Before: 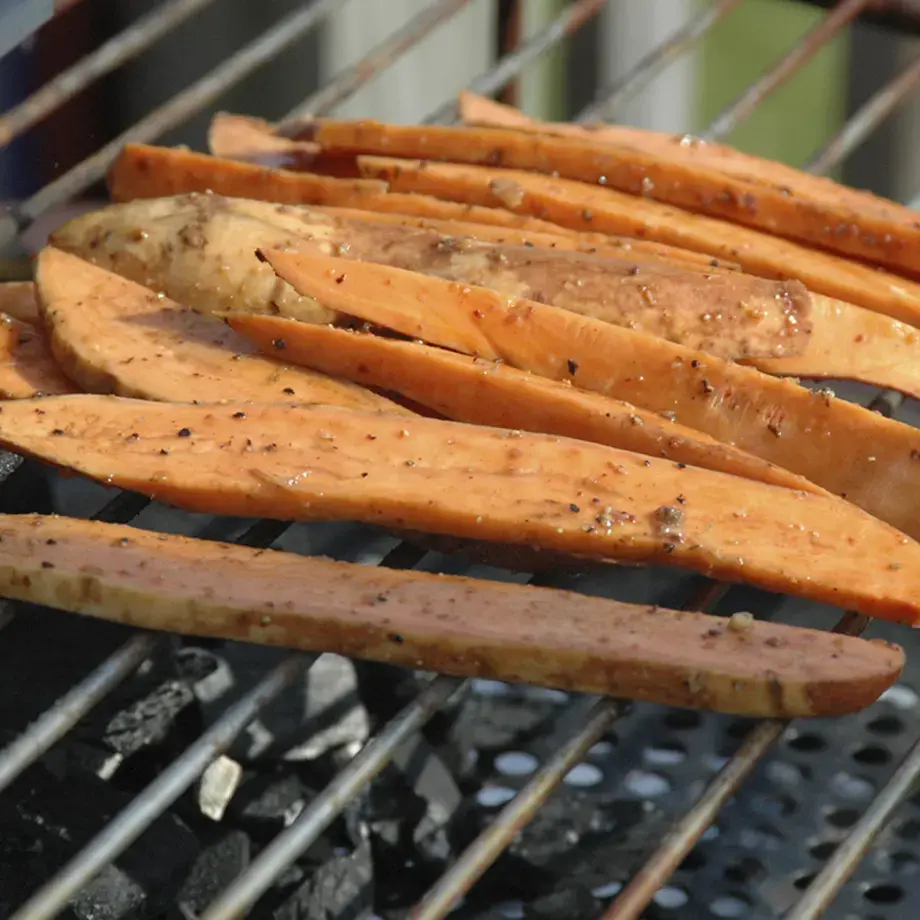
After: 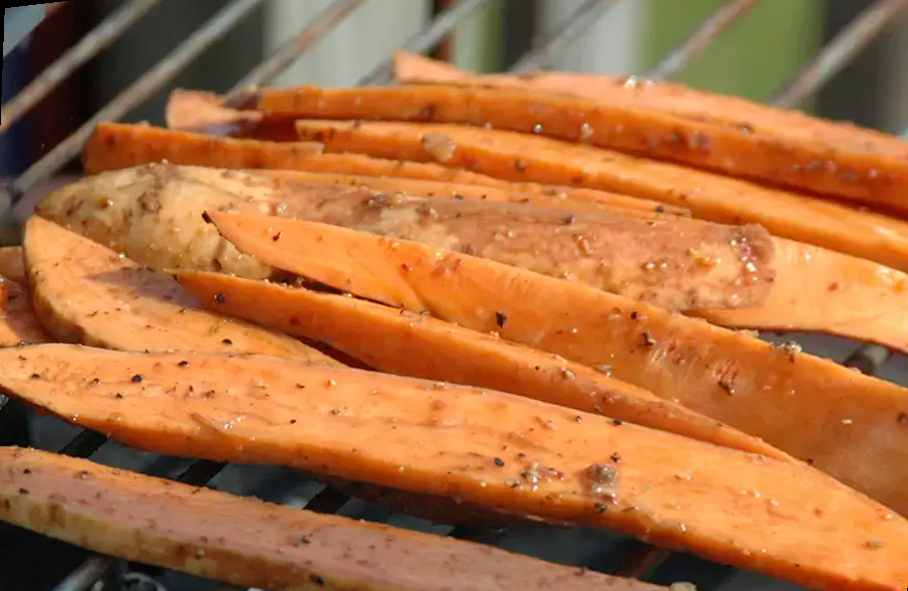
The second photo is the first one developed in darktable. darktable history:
crop: bottom 24.967%
rotate and perspective: rotation 1.69°, lens shift (vertical) -0.023, lens shift (horizontal) -0.291, crop left 0.025, crop right 0.988, crop top 0.092, crop bottom 0.842
